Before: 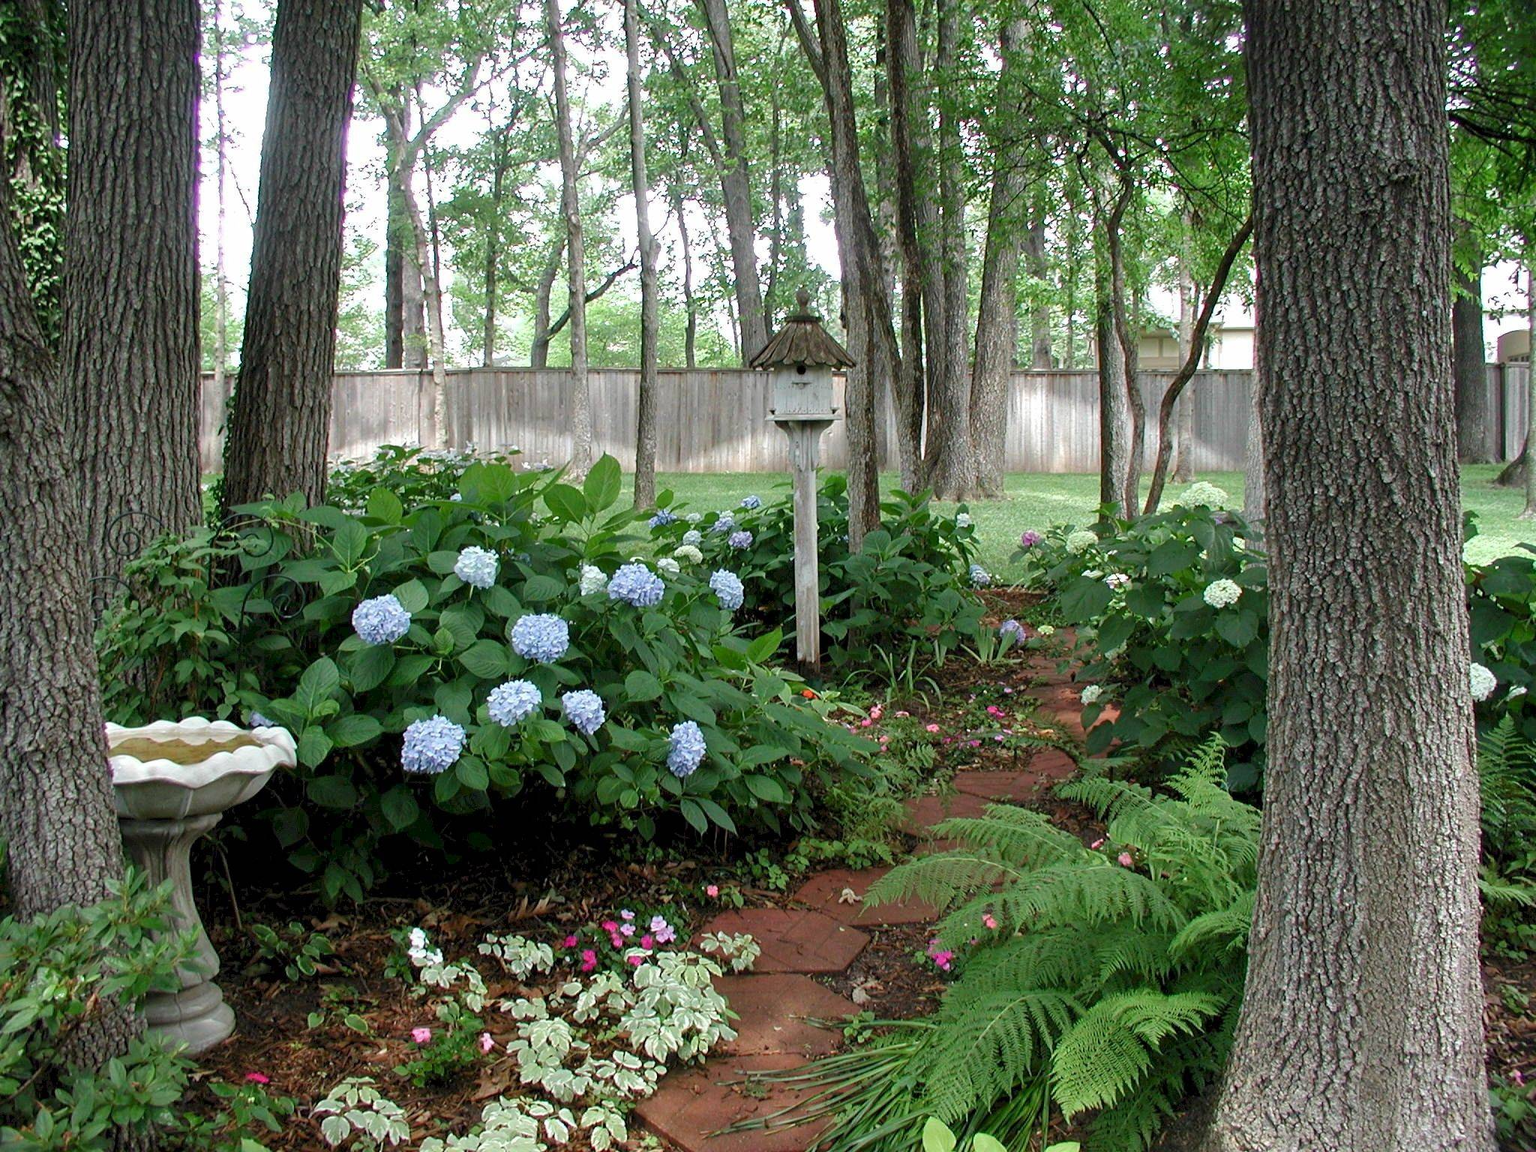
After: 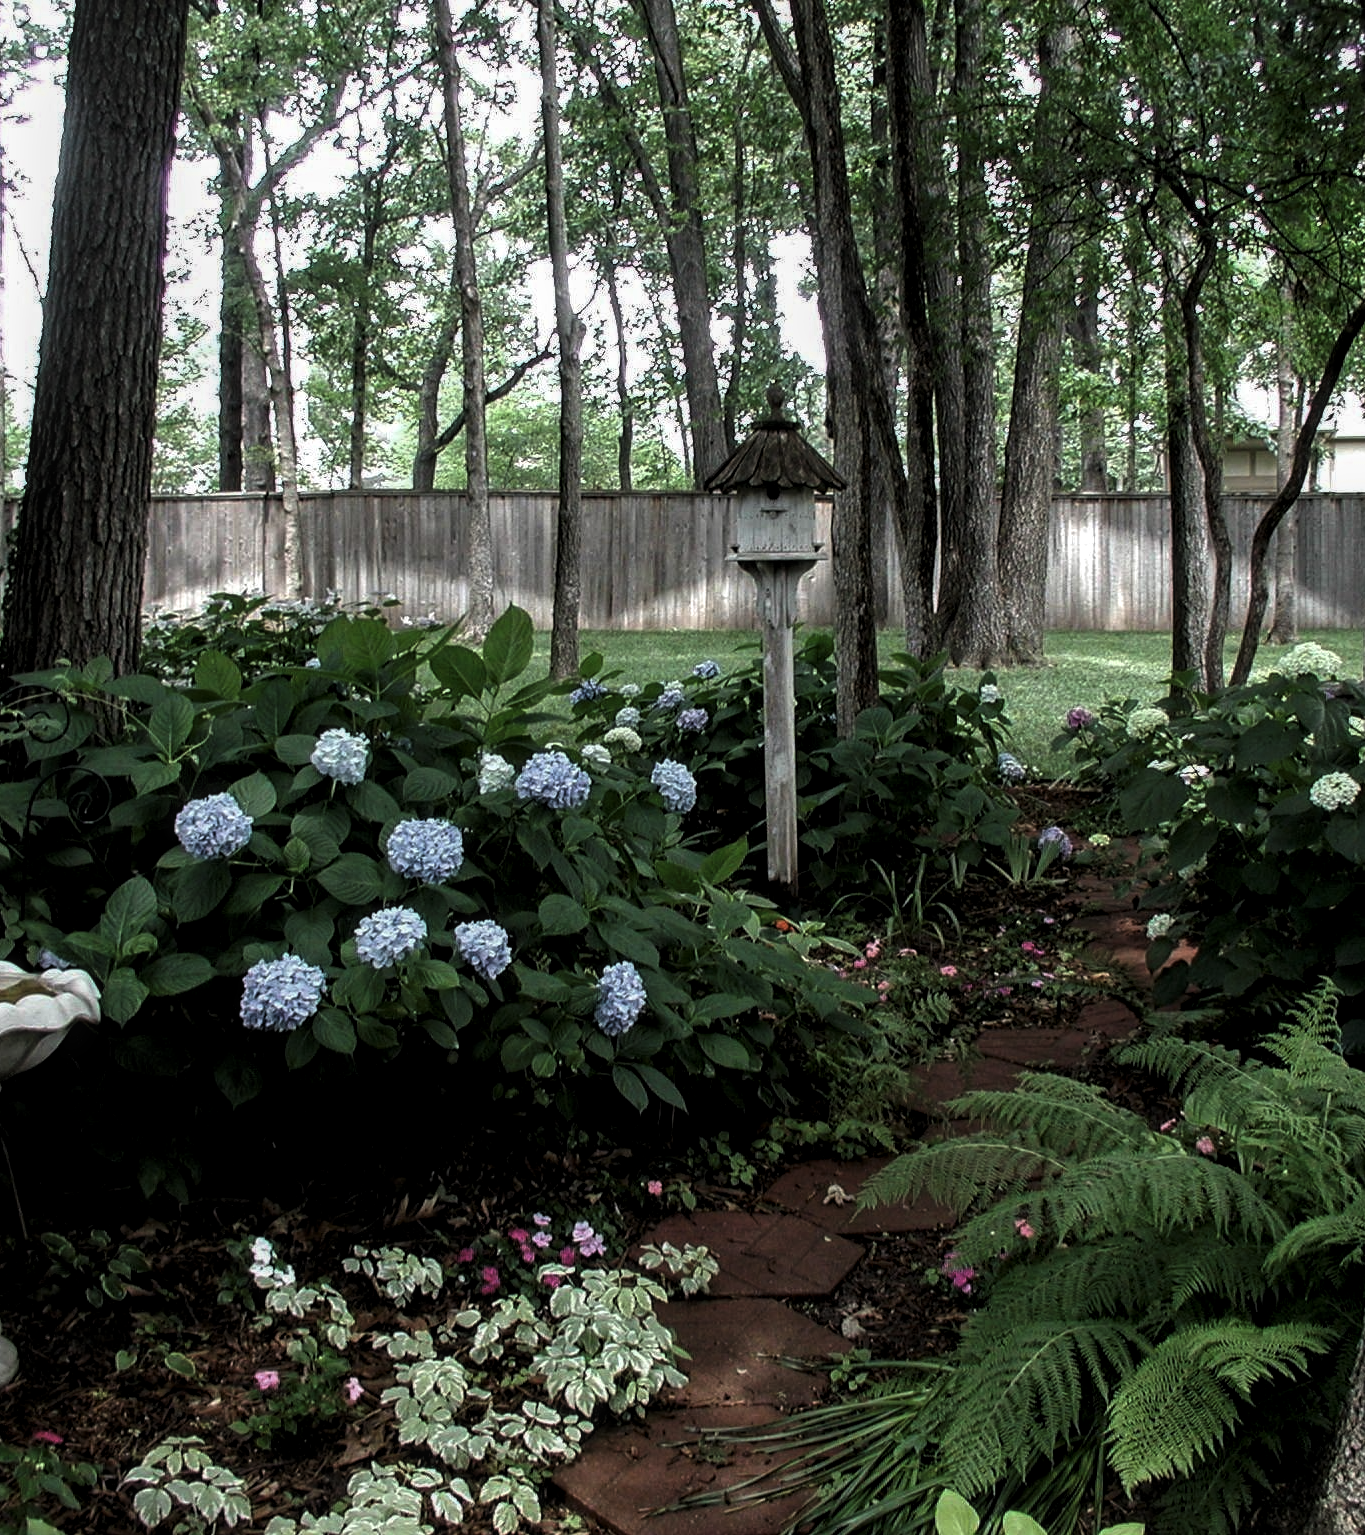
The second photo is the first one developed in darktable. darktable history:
crop and rotate: left 14.436%, right 18.898%
local contrast: on, module defaults
levels: mode automatic, black 8.58%, gray 59.42%, levels [0, 0.445, 1]
